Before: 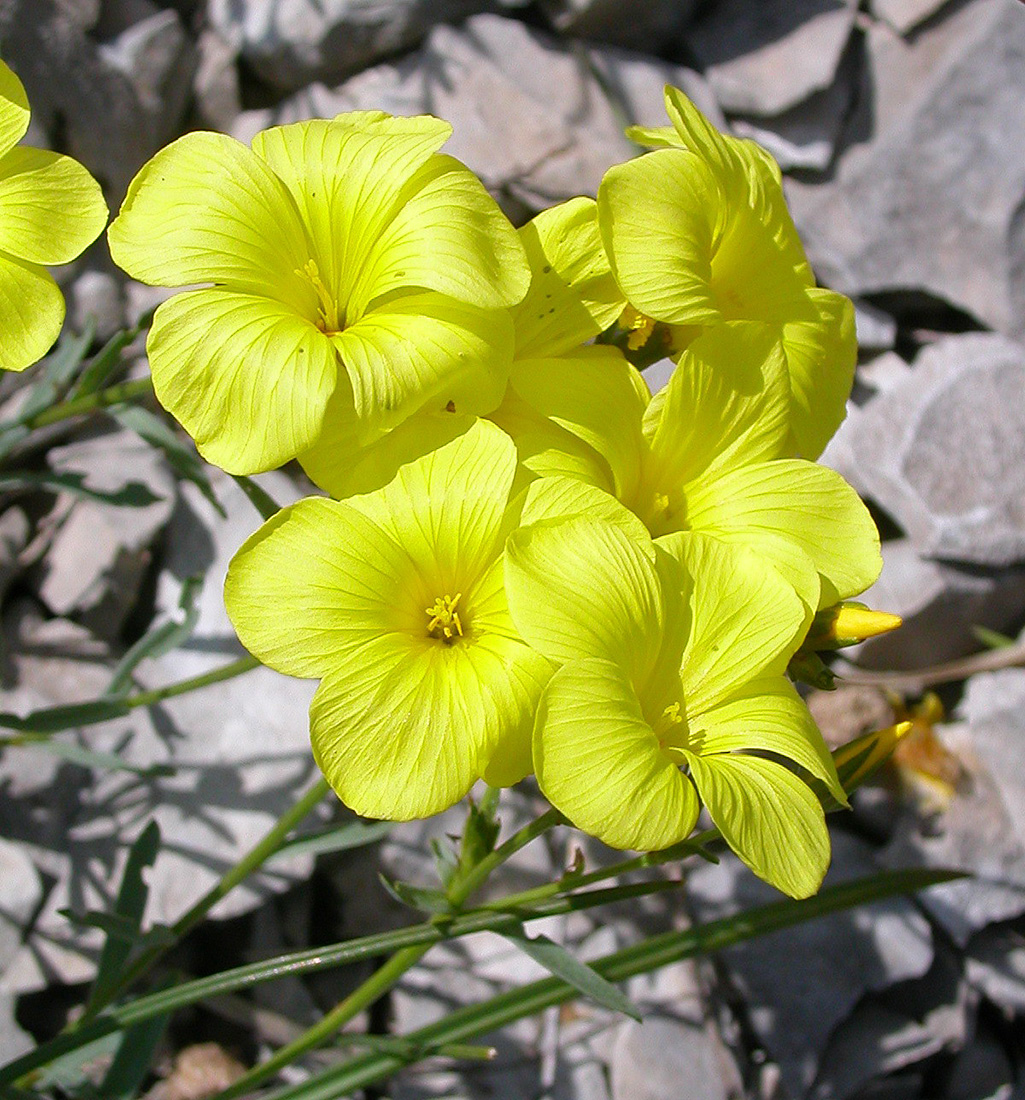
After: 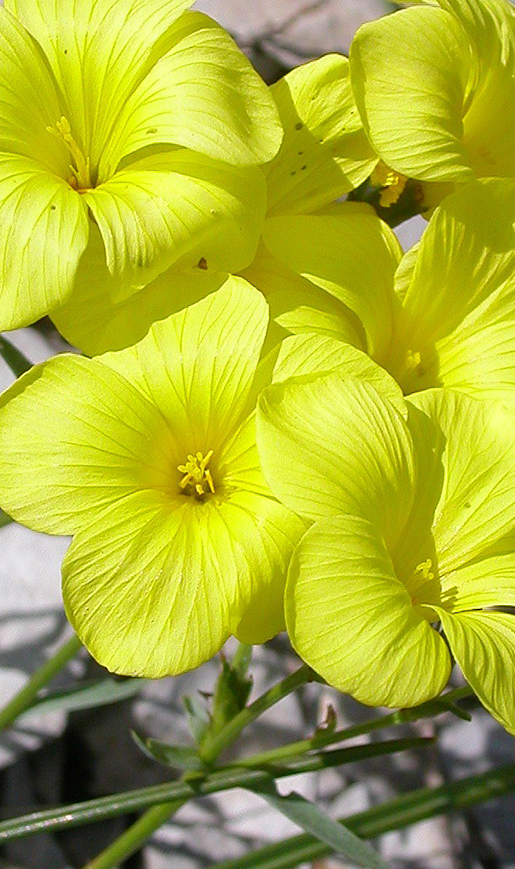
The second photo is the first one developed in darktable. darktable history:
crop and rotate: angle 0.014°, left 24.257%, top 13.034%, right 25.419%, bottom 7.899%
